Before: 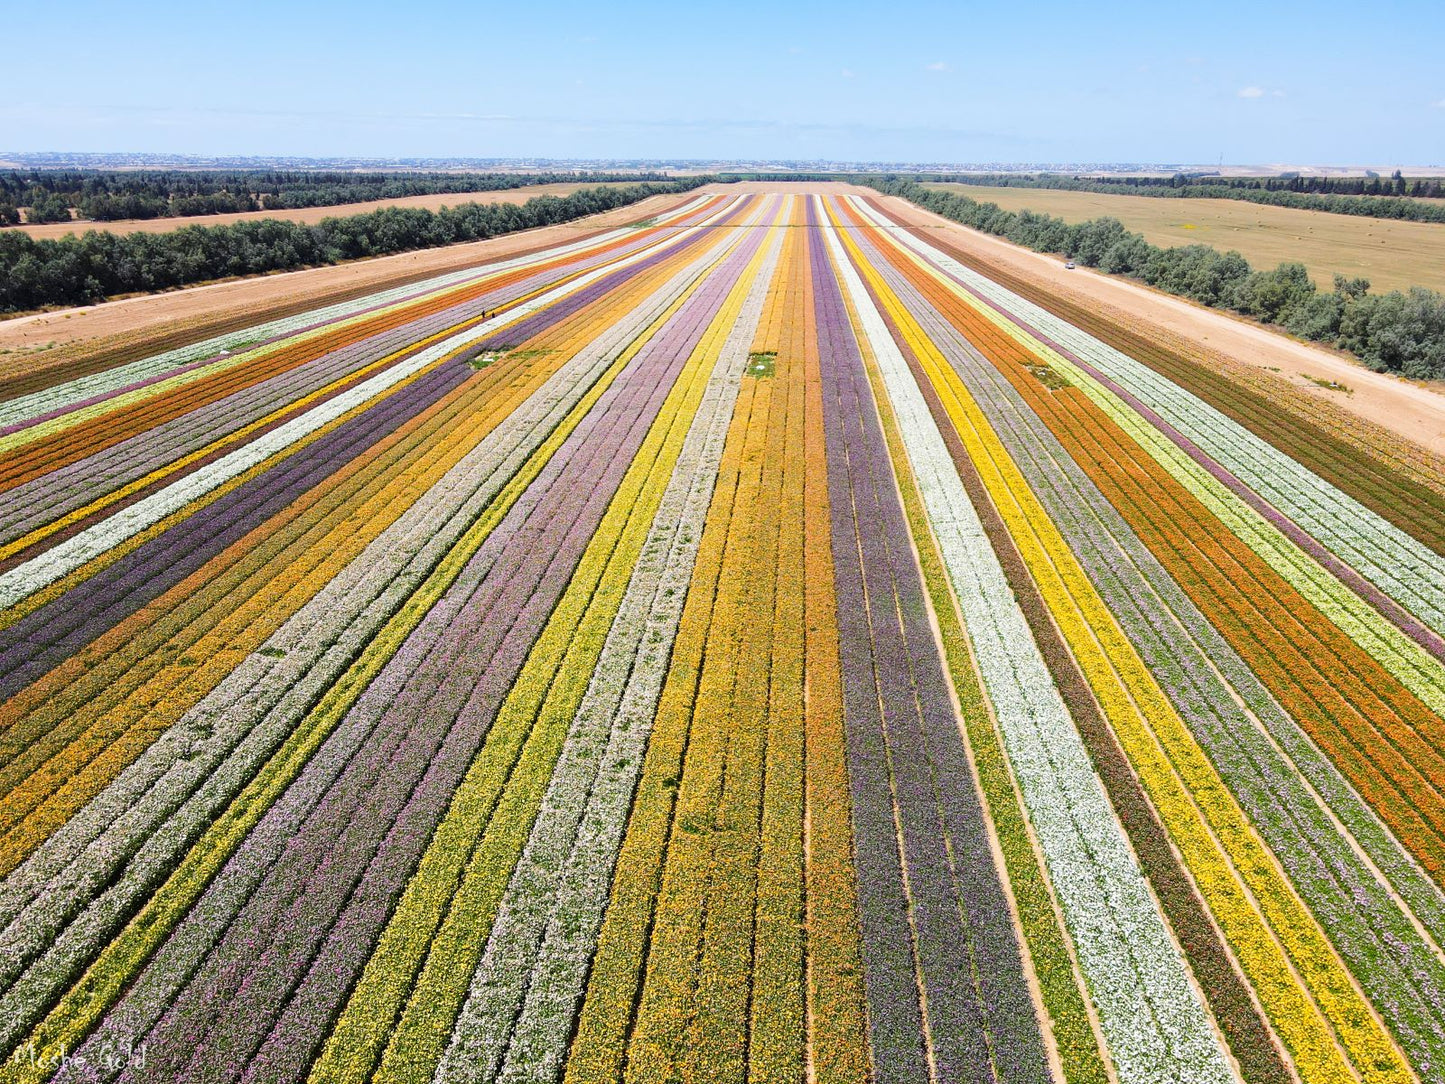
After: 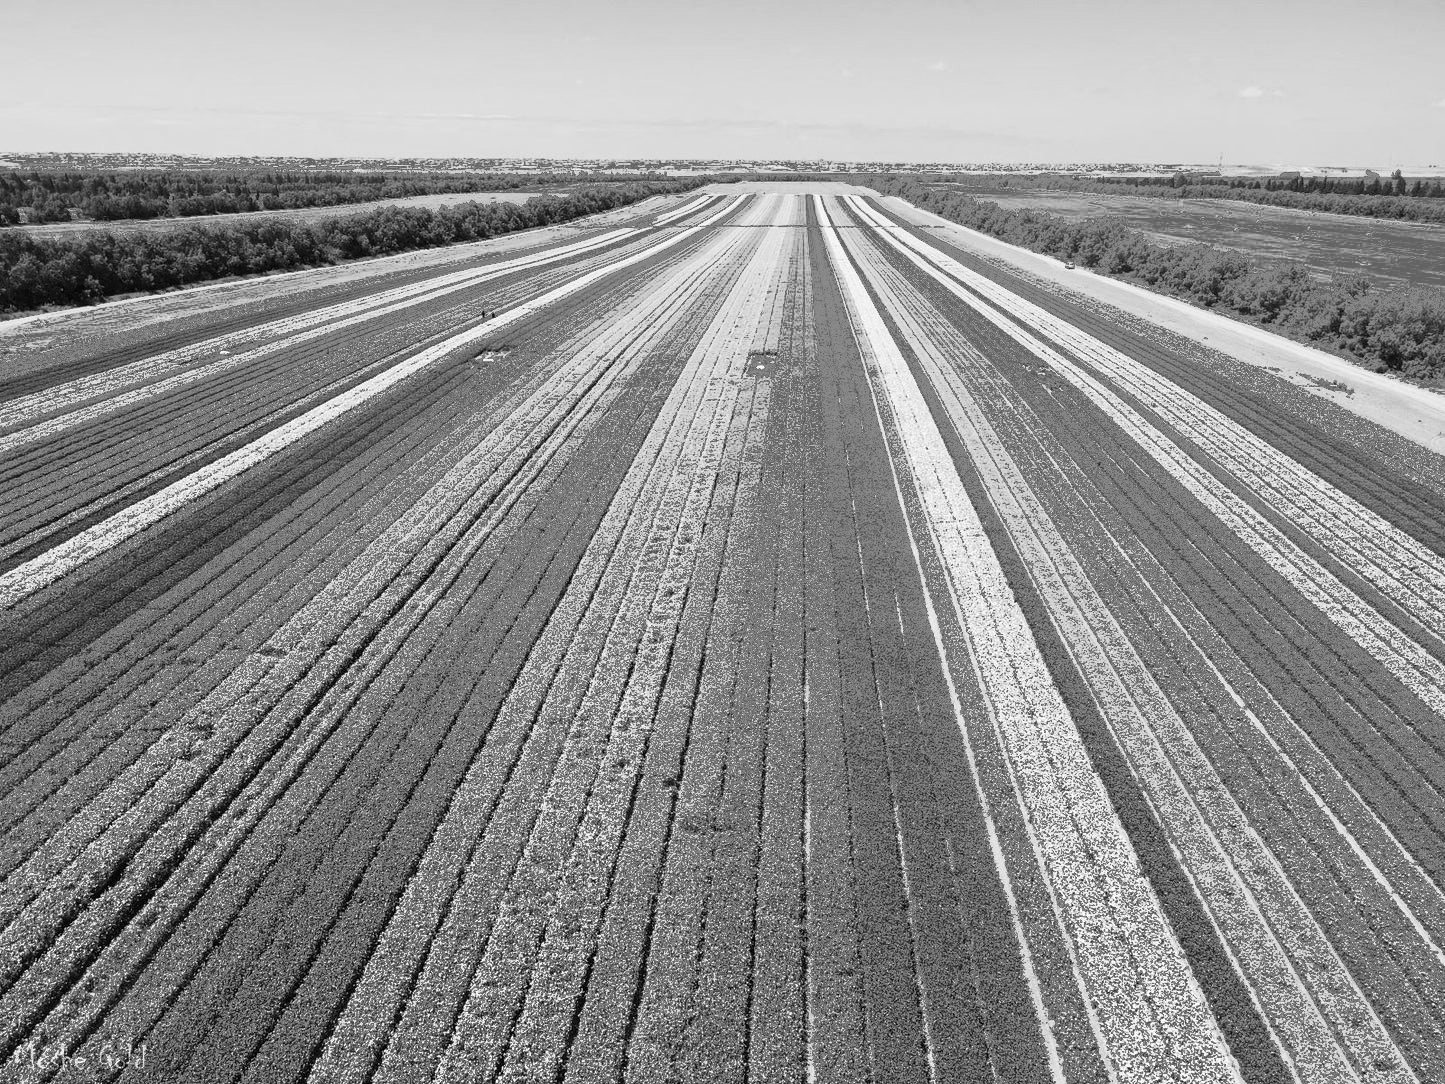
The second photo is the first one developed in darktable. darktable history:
fill light: exposure -0.73 EV, center 0.69, width 2.2
monochrome: on, module defaults
